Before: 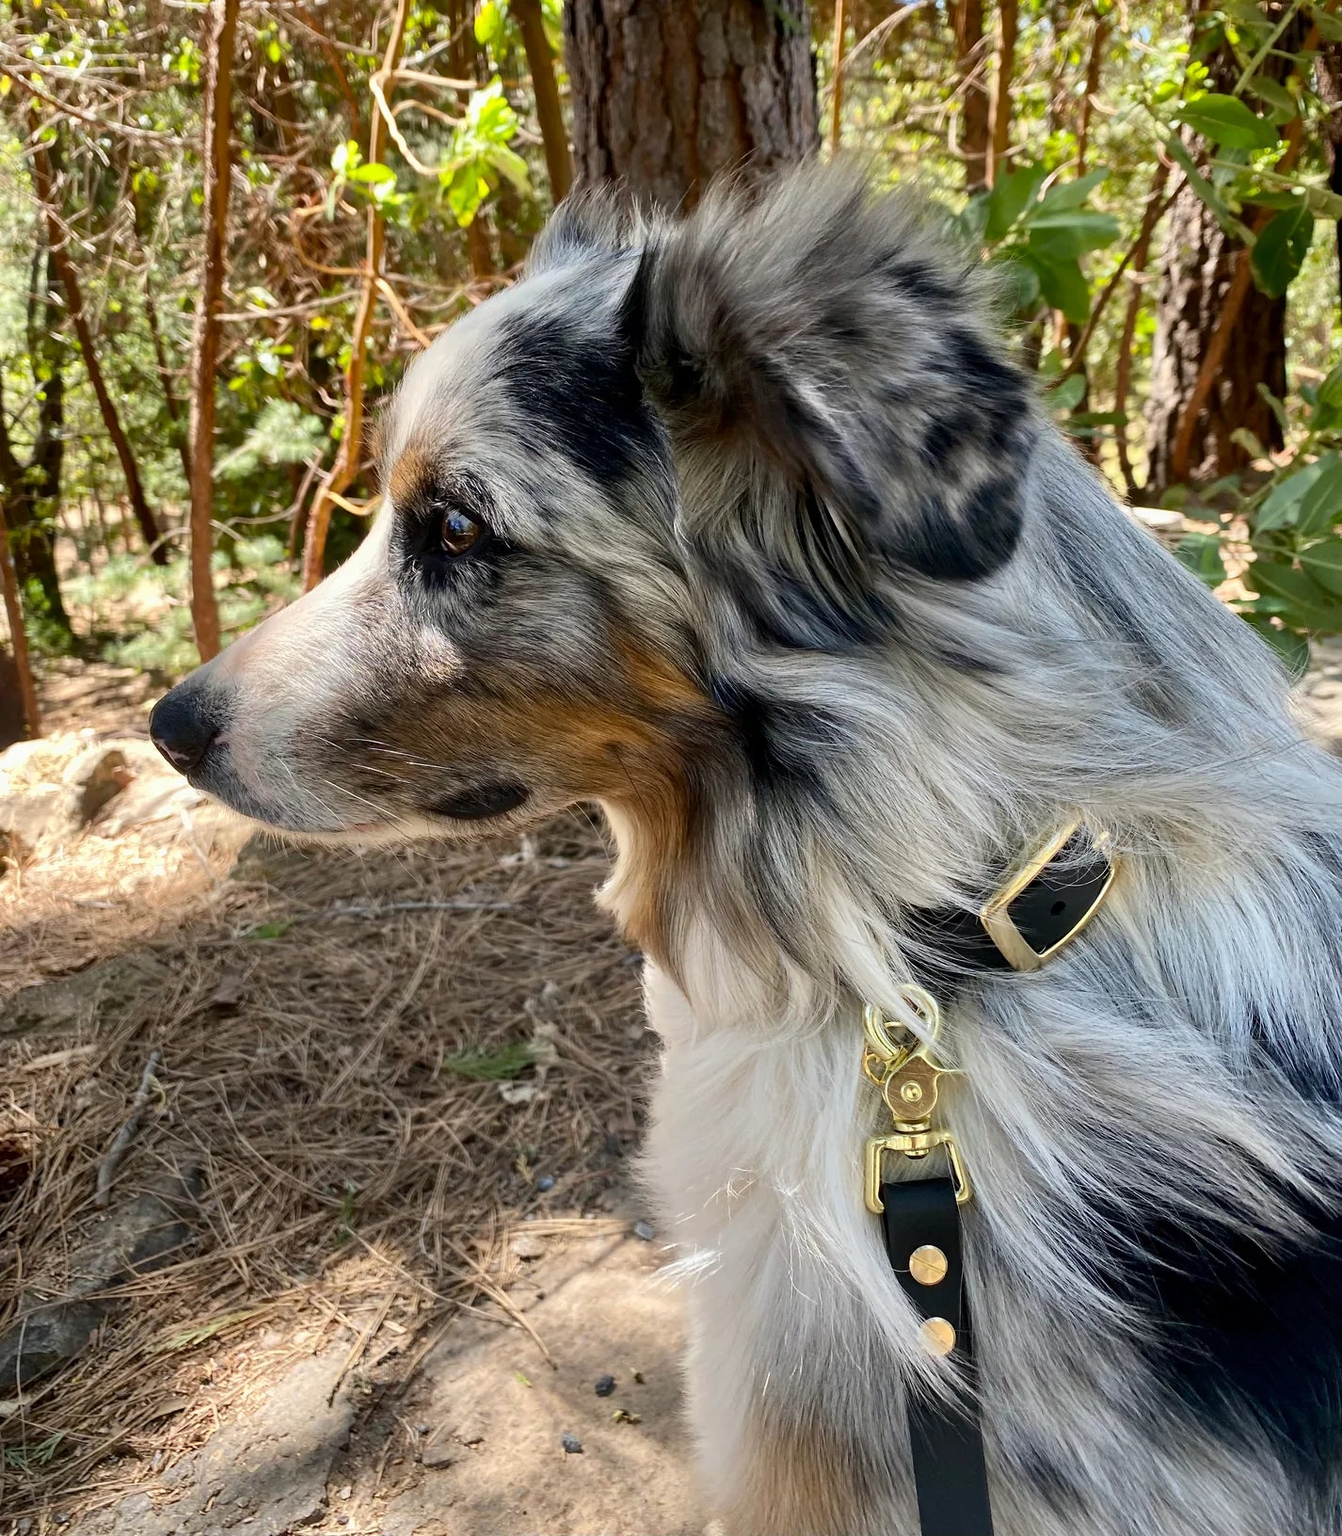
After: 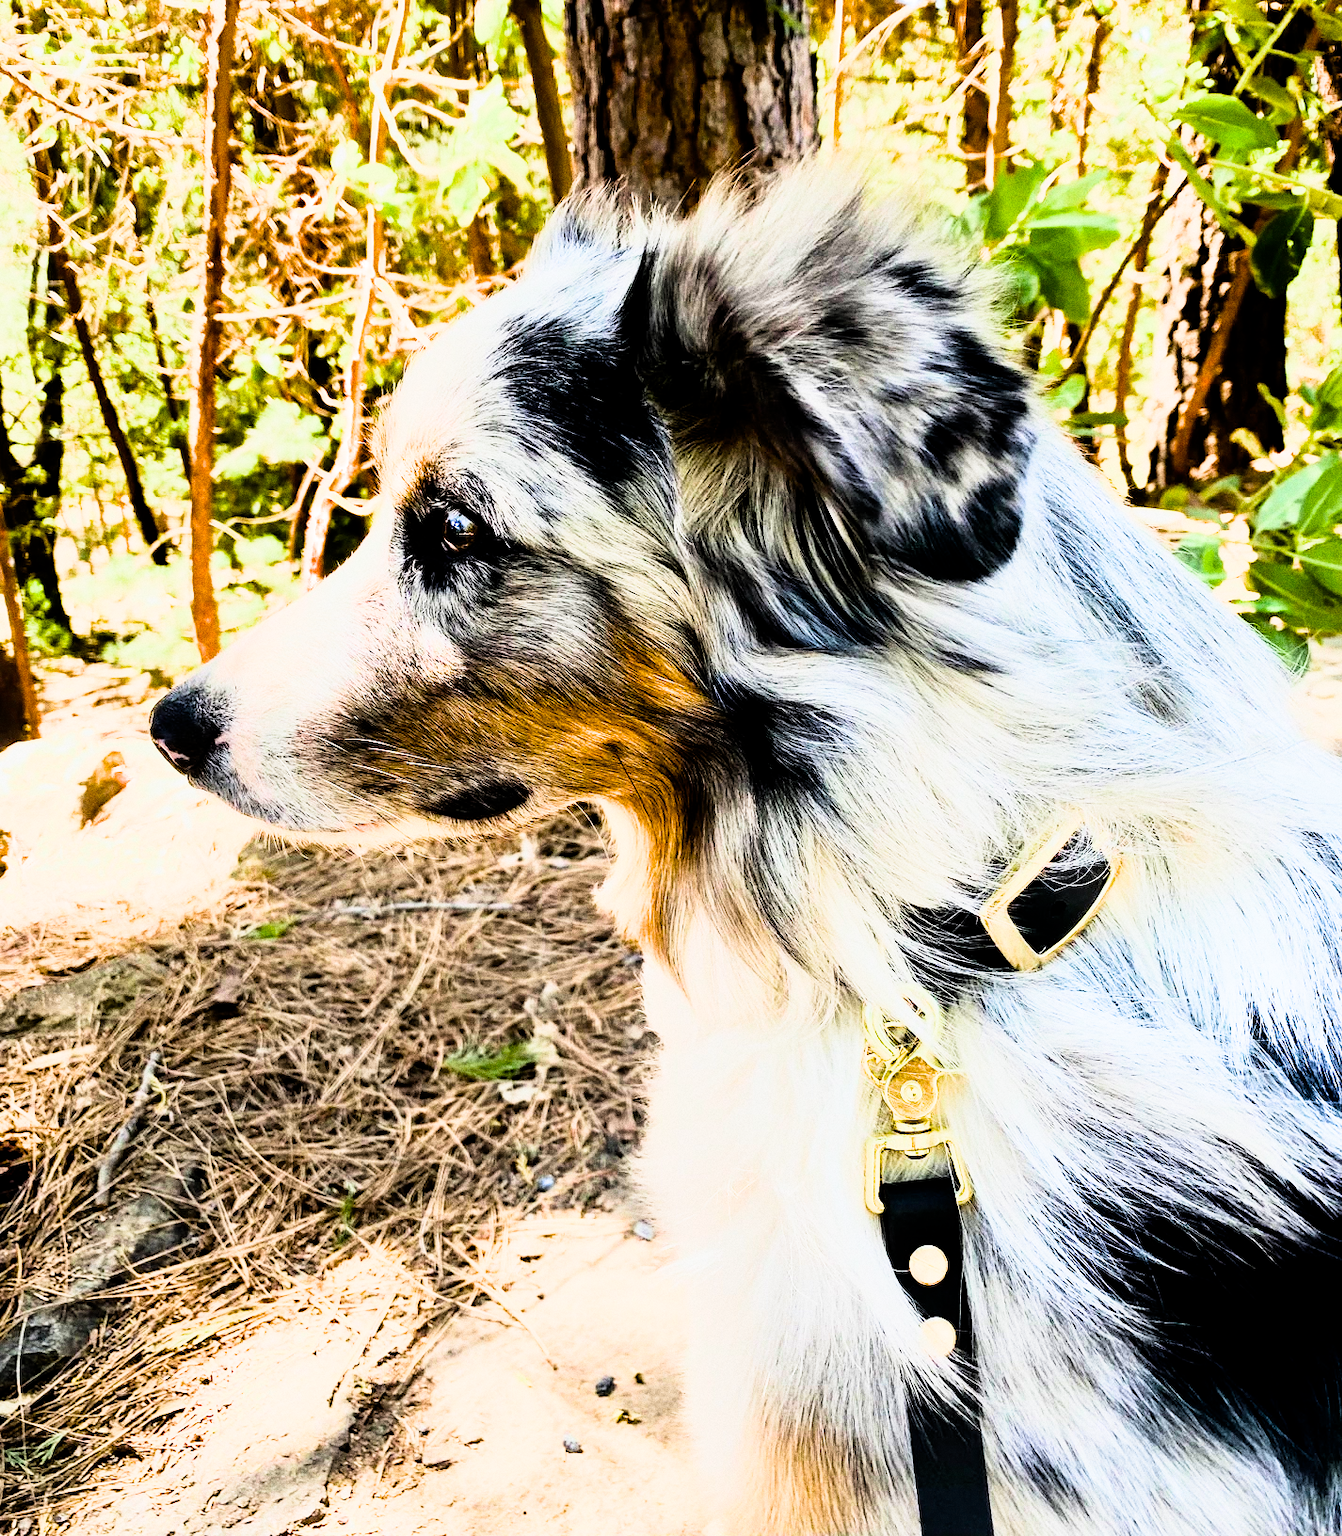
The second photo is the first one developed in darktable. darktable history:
filmic rgb: black relative exposure -12.8 EV, white relative exposure 2.8 EV, threshold 3 EV, target black luminance 0%, hardness 8.54, latitude 70.41%, contrast 1.133, shadows ↔ highlights balance -0.395%, color science v4 (2020), enable highlight reconstruction true
grain: coarseness 0.09 ISO, strength 40%
rgb curve: curves: ch0 [(0, 0) (0.21, 0.15) (0.24, 0.21) (0.5, 0.75) (0.75, 0.96) (0.89, 0.99) (1, 1)]; ch1 [(0, 0.02) (0.21, 0.13) (0.25, 0.2) (0.5, 0.67) (0.75, 0.9) (0.89, 0.97) (1, 1)]; ch2 [(0, 0.02) (0.21, 0.13) (0.25, 0.2) (0.5, 0.67) (0.75, 0.9) (0.89, 0.97) (1, 1)], compensate middle gray true
exposure: exposure 0.367 EV, compensate highlight preservation false
color balance rgb: perceptual saturation grading › global saturation 45%, perceptual saturation grading › highlights -25%, perceptual saturation grading › shadows 50%, perceptual brilliance grading › global brilliance 3%, global vibrance 3%
